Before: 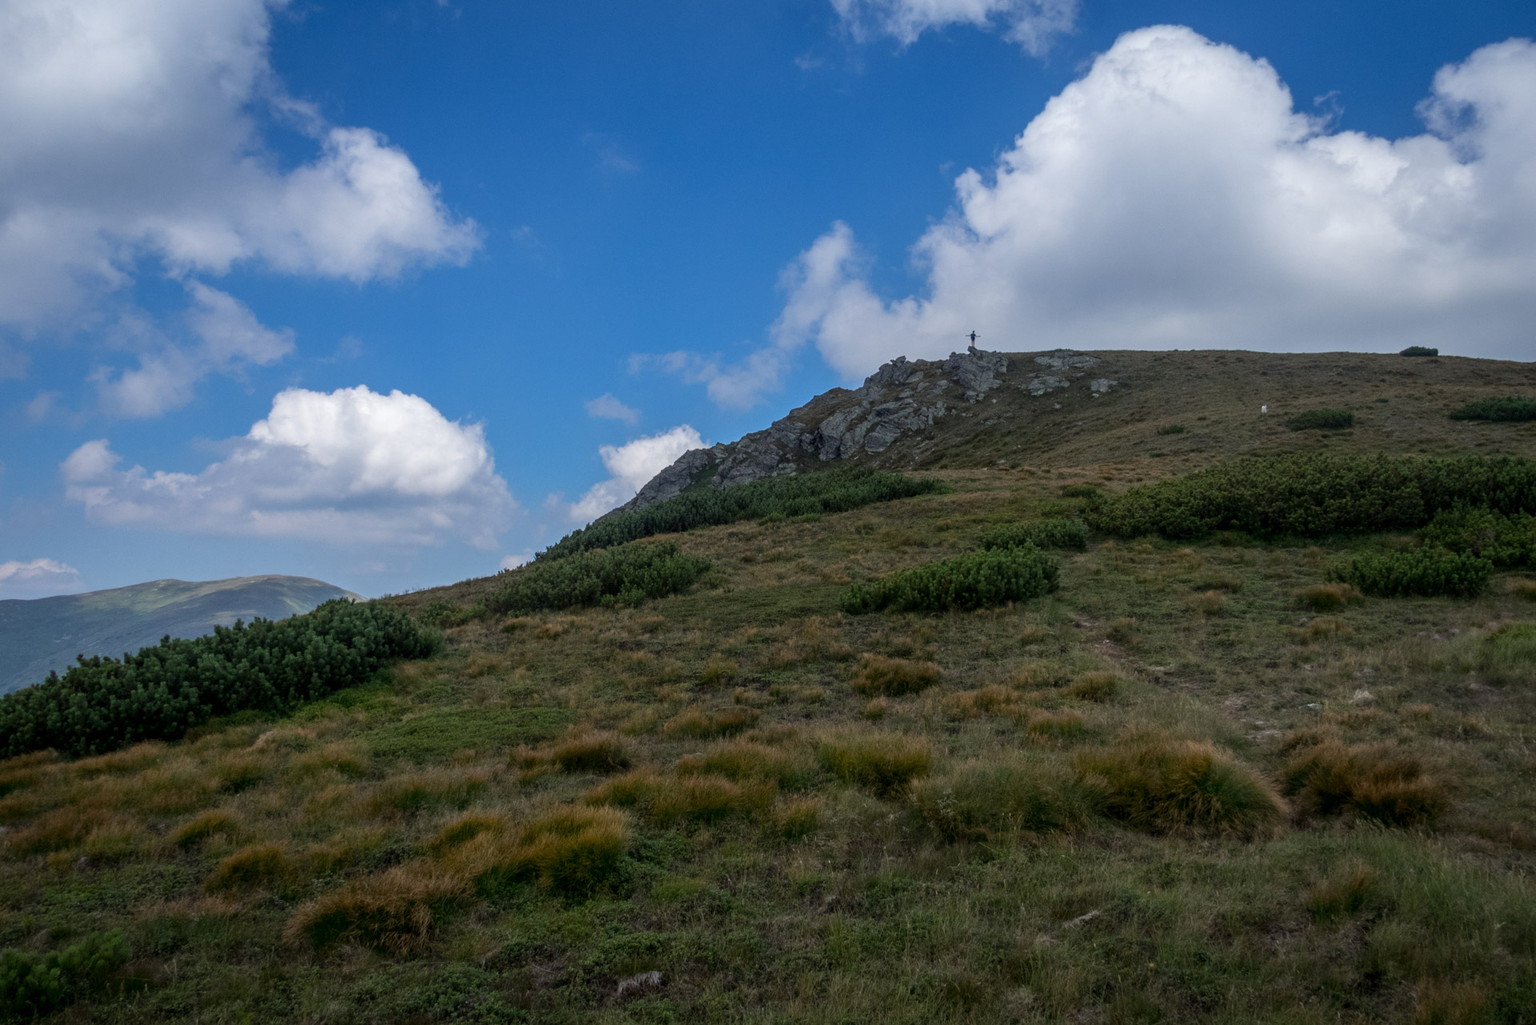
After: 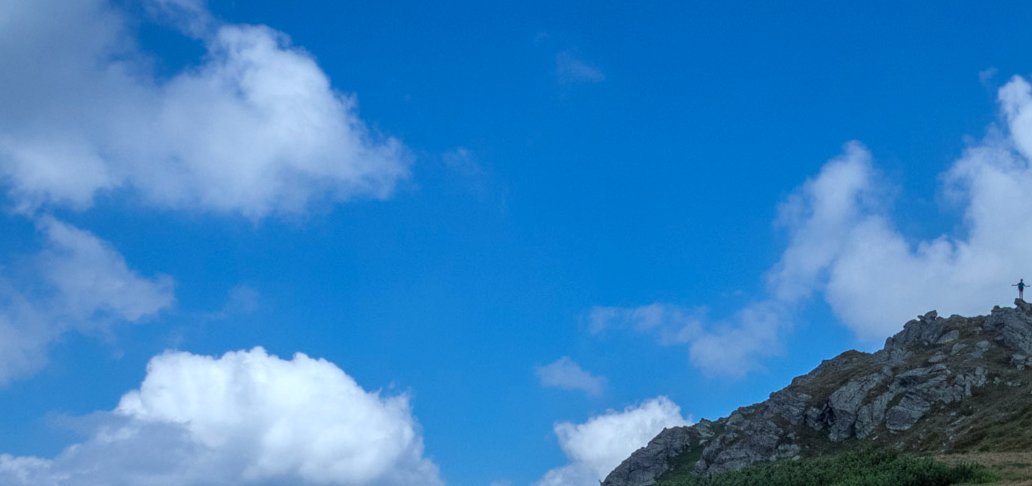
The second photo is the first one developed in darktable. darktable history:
color calibration: illuminant F (fluorescent), F source F9 (Cool White Deluxe 4150 K) – high CRI, x 0.374, y 0.373, temperature 4160.7 K
crop: left 10.129%, top 10.539%, right 36.02%, bottom 51.459%
